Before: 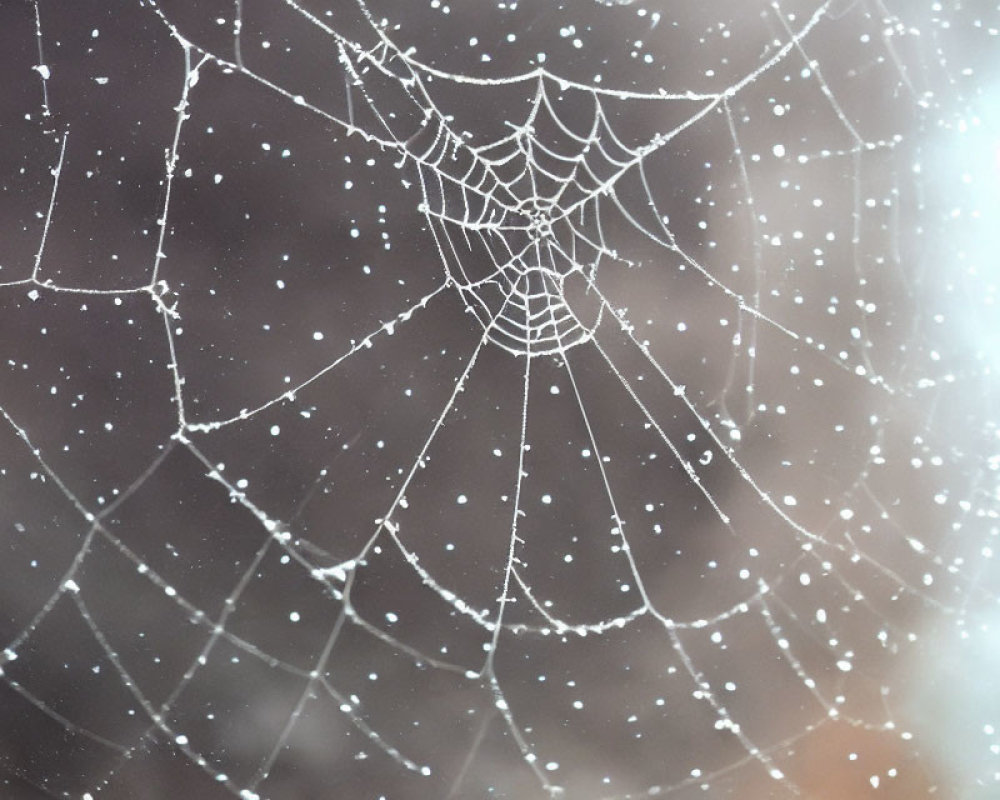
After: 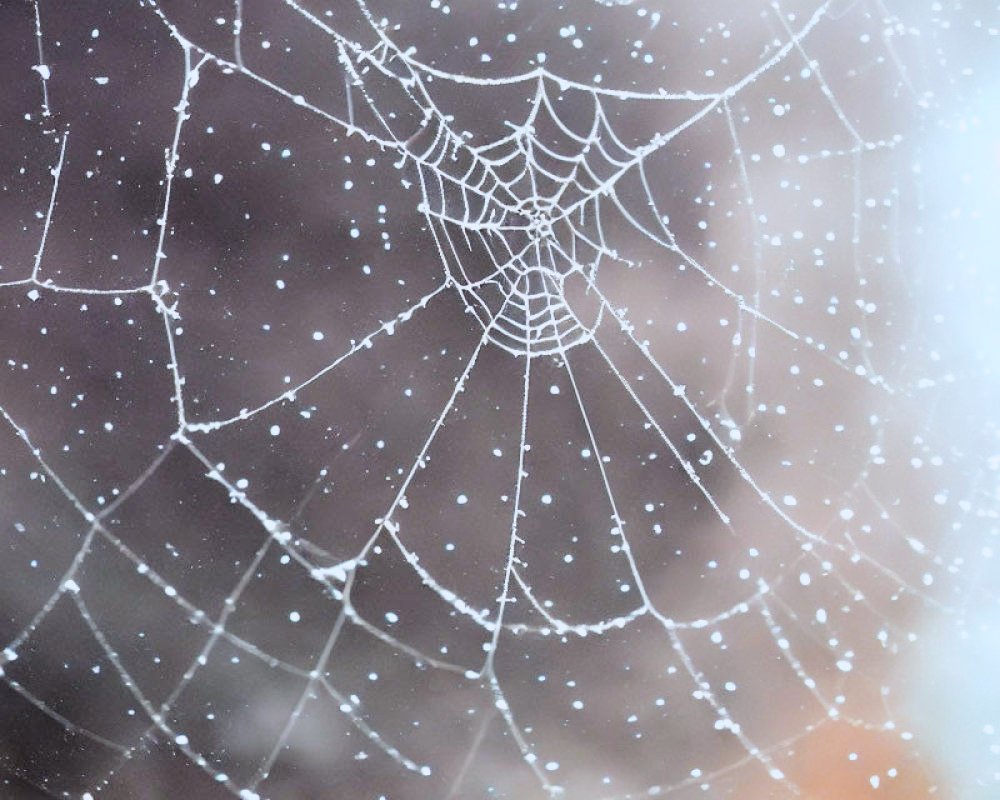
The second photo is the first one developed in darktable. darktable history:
color correction: highlights a* -0.772, highlights b* -8.92
filmic rgb: black relative exposure -5 EV, hardness 2.88, contrast 1.3, highlights saturation mix -30%
color balance rgb: perceptual saturation grading › global saturation 40%, global vibrance 15%
exposure: black level correction 0, exposure 0.5 EV, compensate highlight preservation false
